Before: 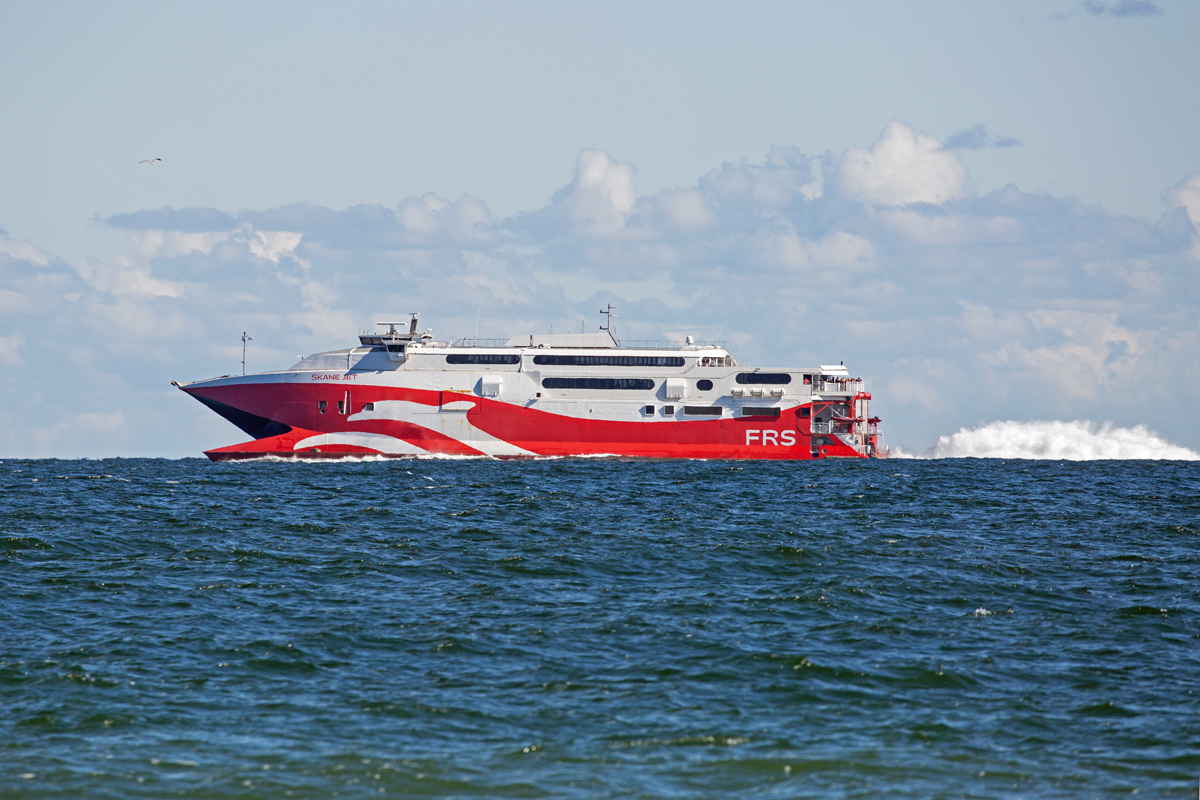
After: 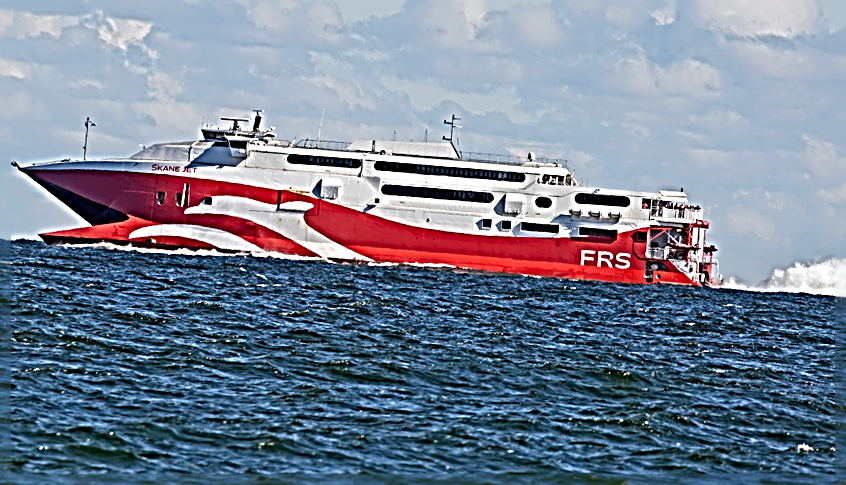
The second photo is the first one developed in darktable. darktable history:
crop and rotate: angle -3.97°, left 9.864%, top 21.123%, right 12.471%, bottom 11.974%
sharpen: radius 4.036, amount 1.997
